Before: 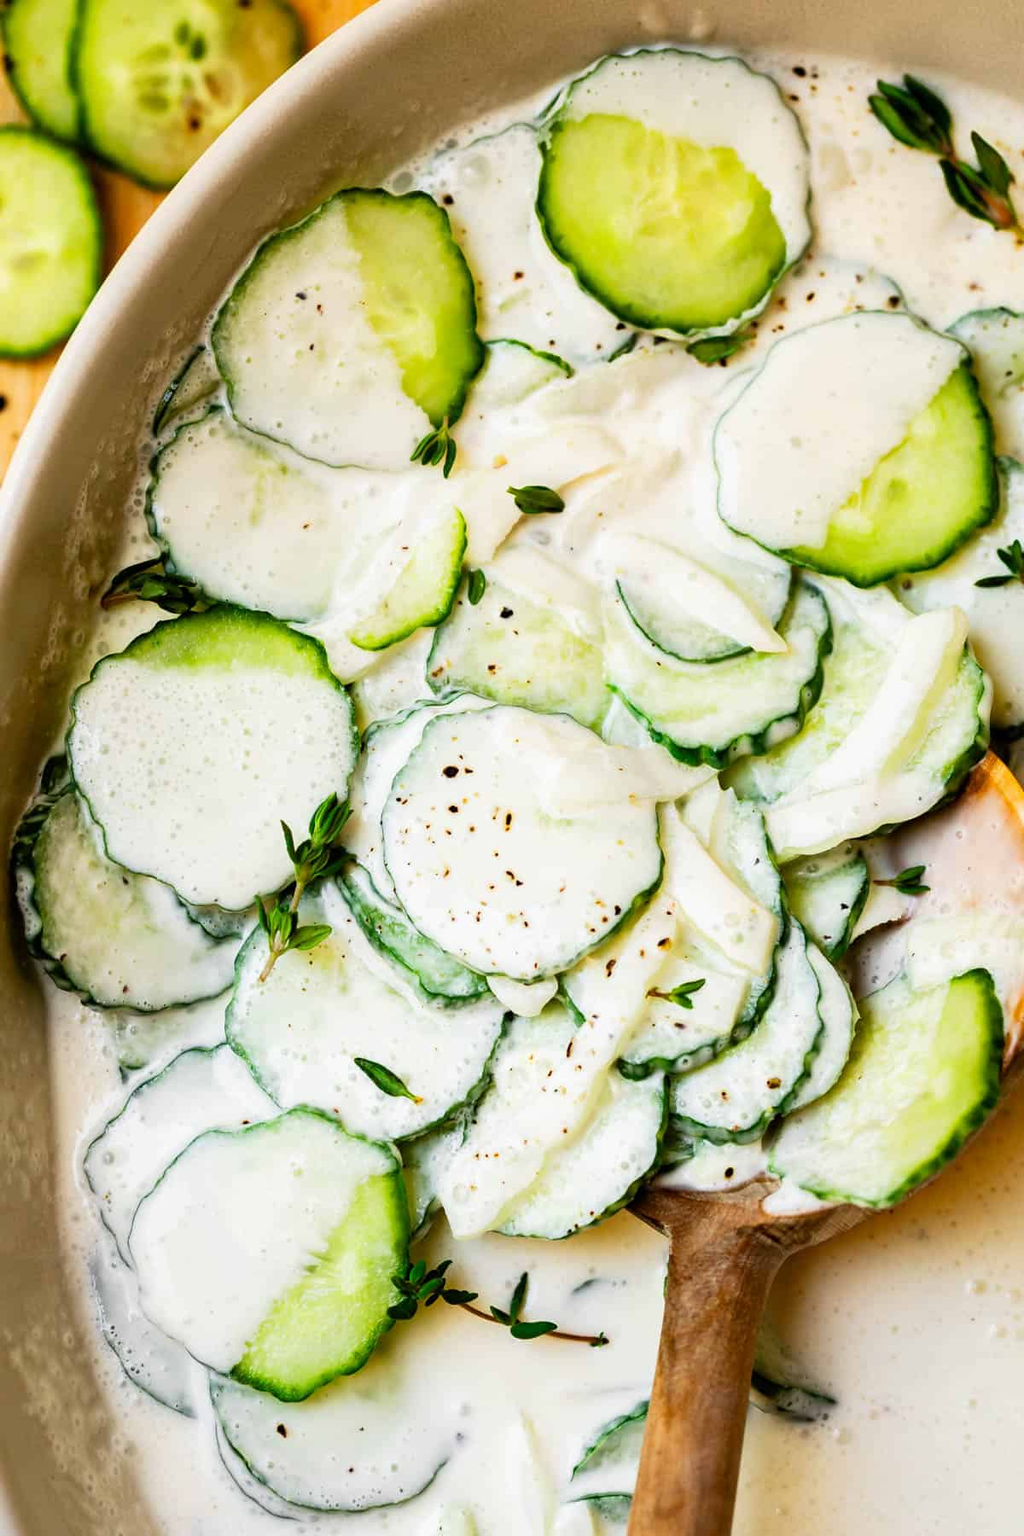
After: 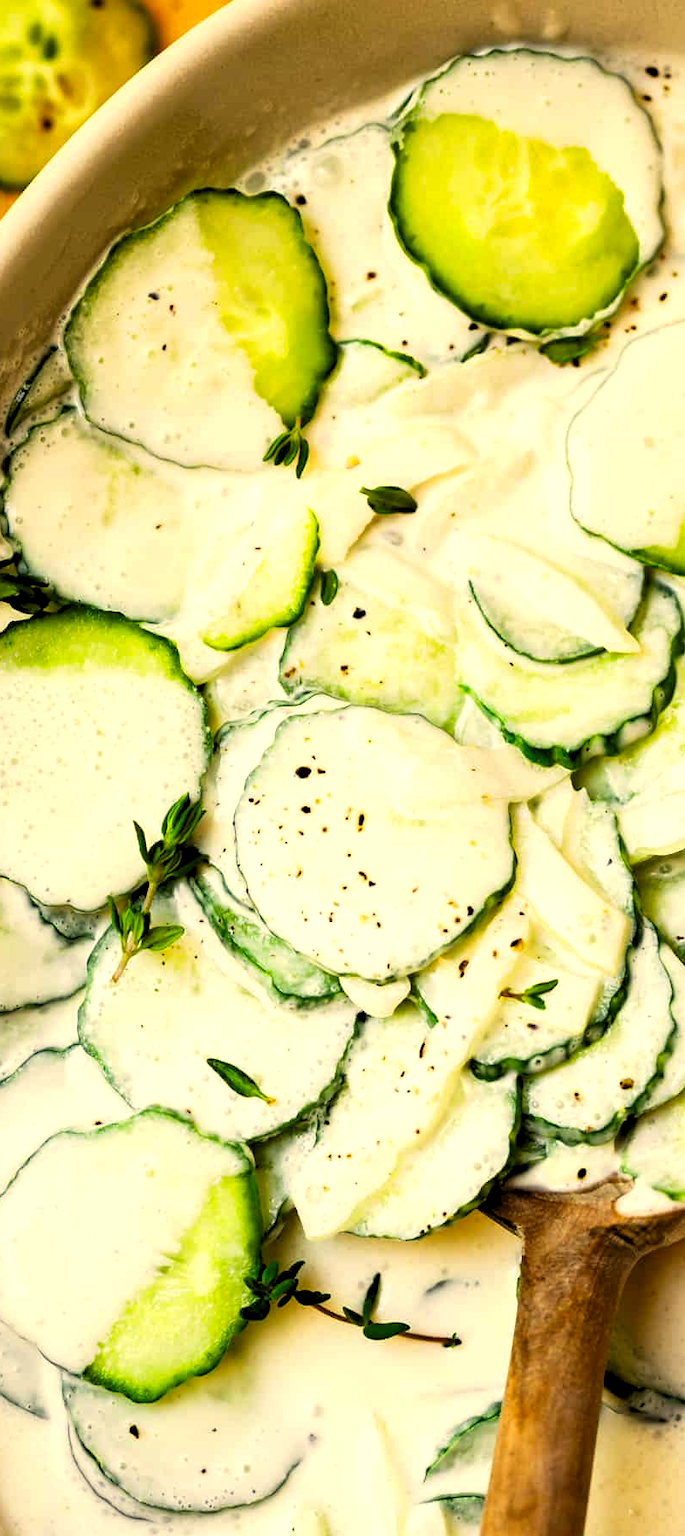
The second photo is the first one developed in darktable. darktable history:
exposure: black level correction 0.001, compensate exposure bias true, compensate highlight preservation false
color correction: highlights a* 2.41, highlights b* 23.29
levels: levels [0.062, 0.494, 0.925]
crop and rotate: left 14.441%, right 18.597%
